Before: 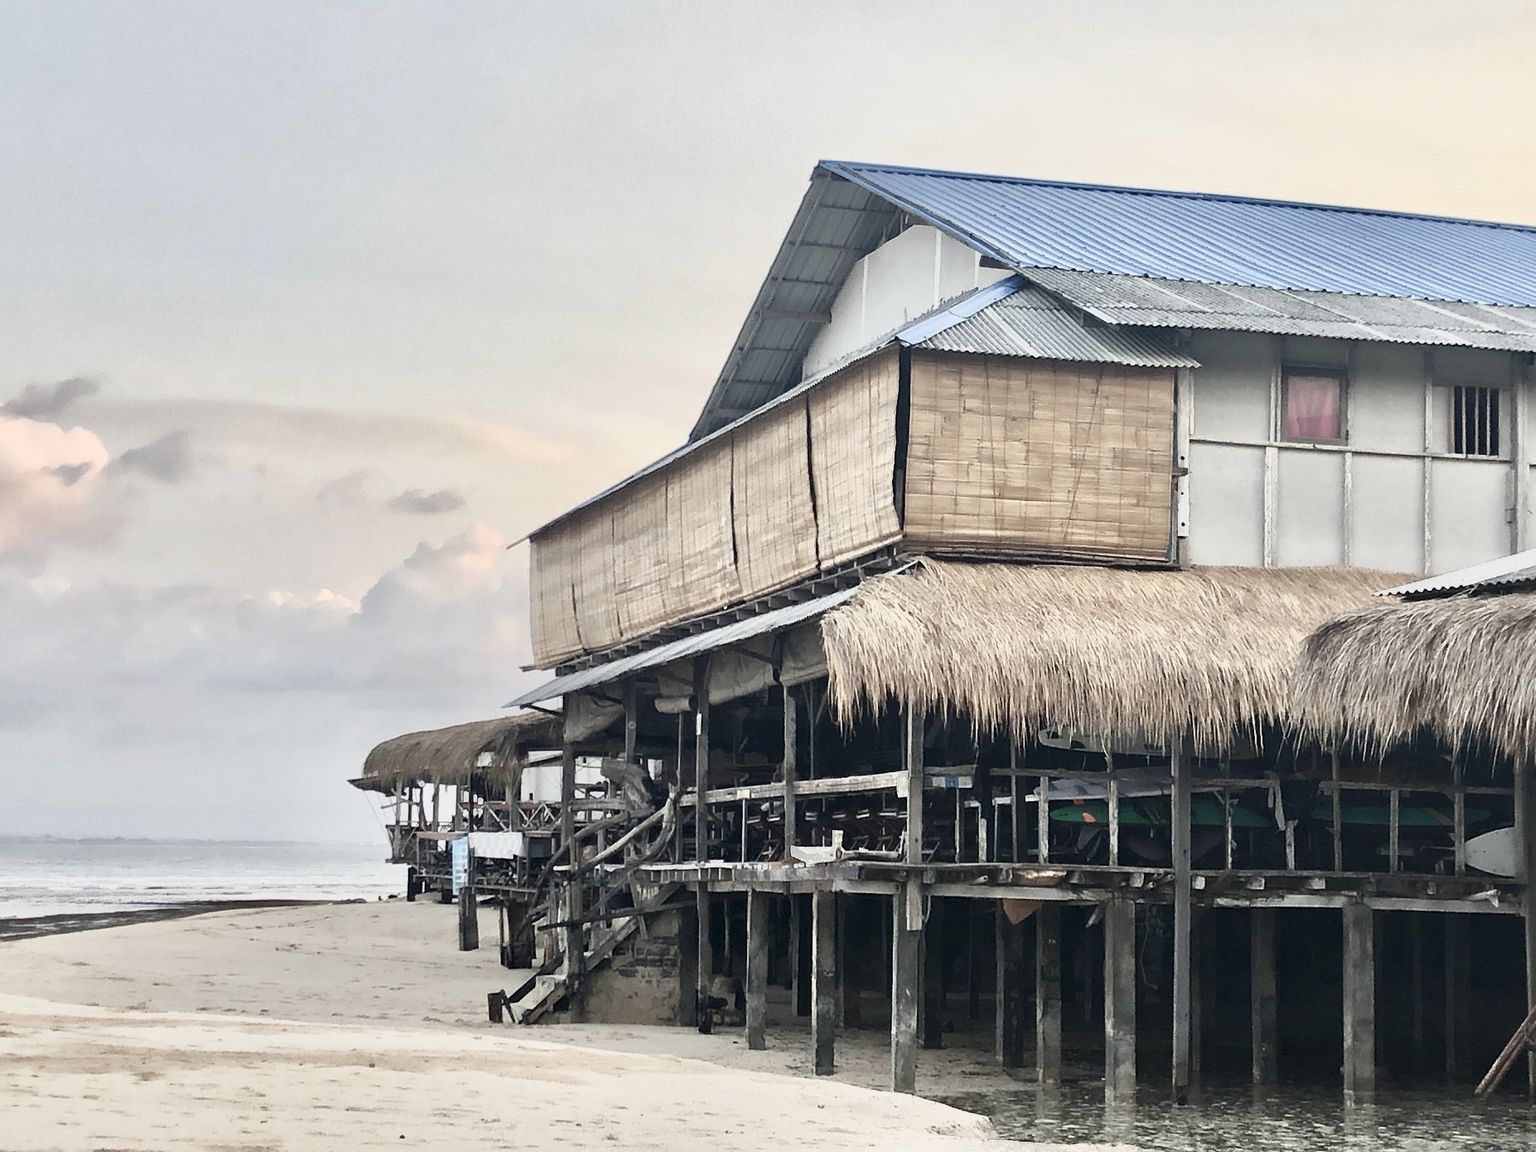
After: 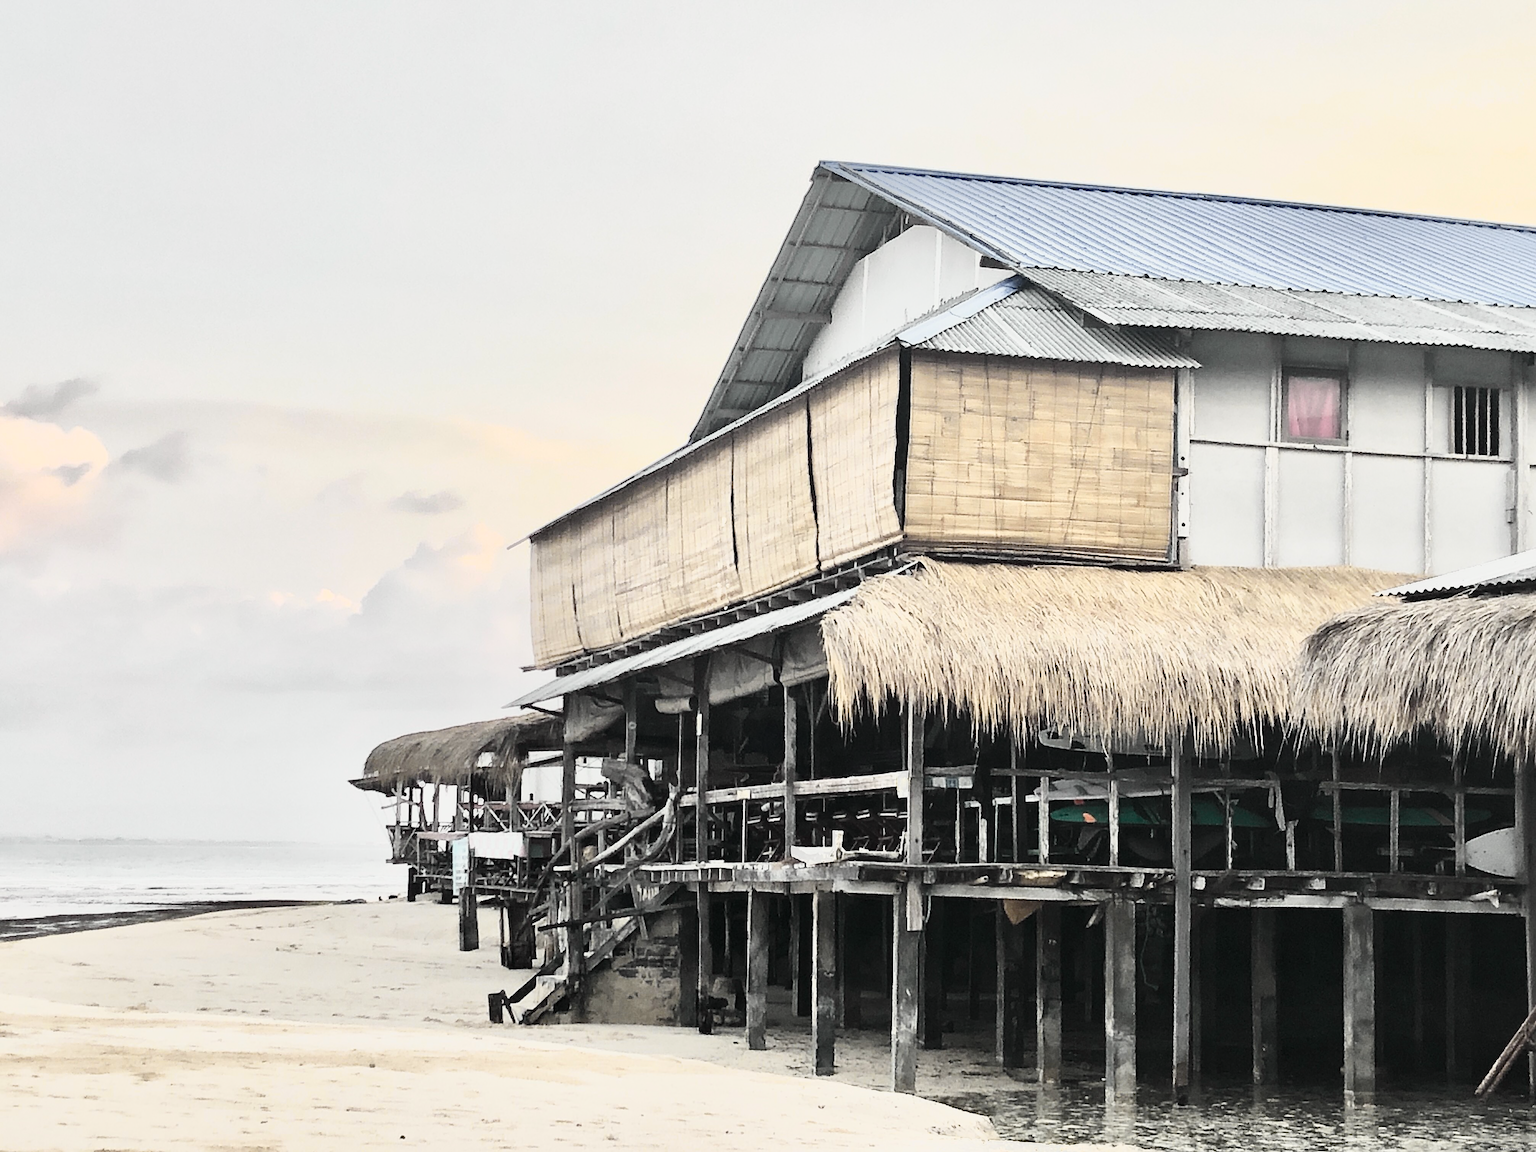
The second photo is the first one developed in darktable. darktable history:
sharpen: amount 0.205
tone curve: curves: ch0 [(0, 0.008) (0.107, 0.083) (0.283, 0.287) (0.429, 0.51) (0.607, 0.739) (0.789, 0.893) (0.998, 0.978)]; ch1 [(0, 0) (0.323, 0.339) (0.438, 0.427) (0.478, 0.484) (0.502, 0.502) (0.527, 0.525) (0.571, 0.579) (0.608, 0.629) (0.669, 0.704) (0.859, 0.899) (1, 1)]; ch2 [(0, 0) (0.33, 0.347) (0.421, 0.456) (0.473, 0.498) (0.502, 0.504) (0.522, 0.524) (0.549, 0.567) (0.593, 0.626) (0.676, 0.724) (1, 1)], color space Lab, independent channels, preserve colors none
